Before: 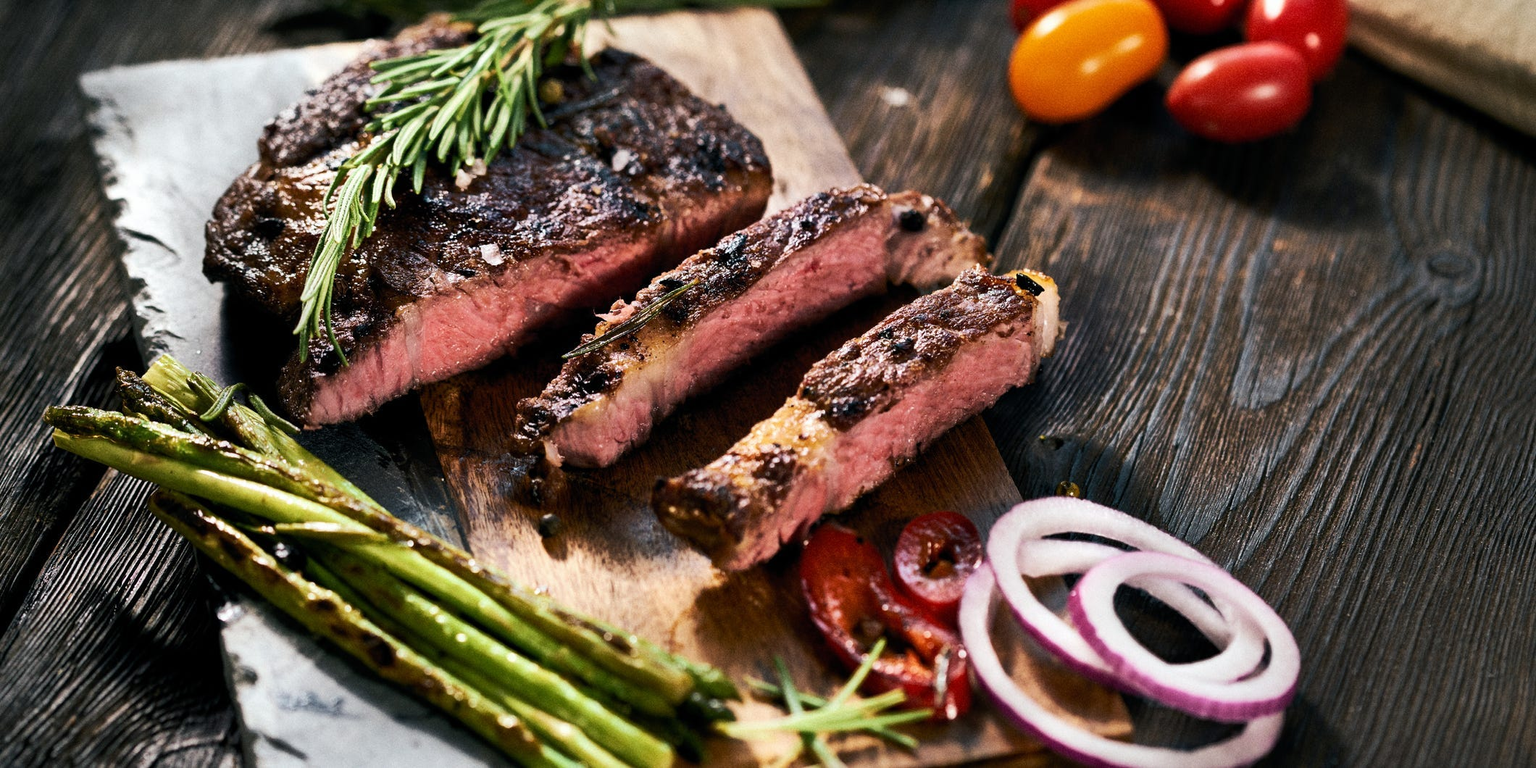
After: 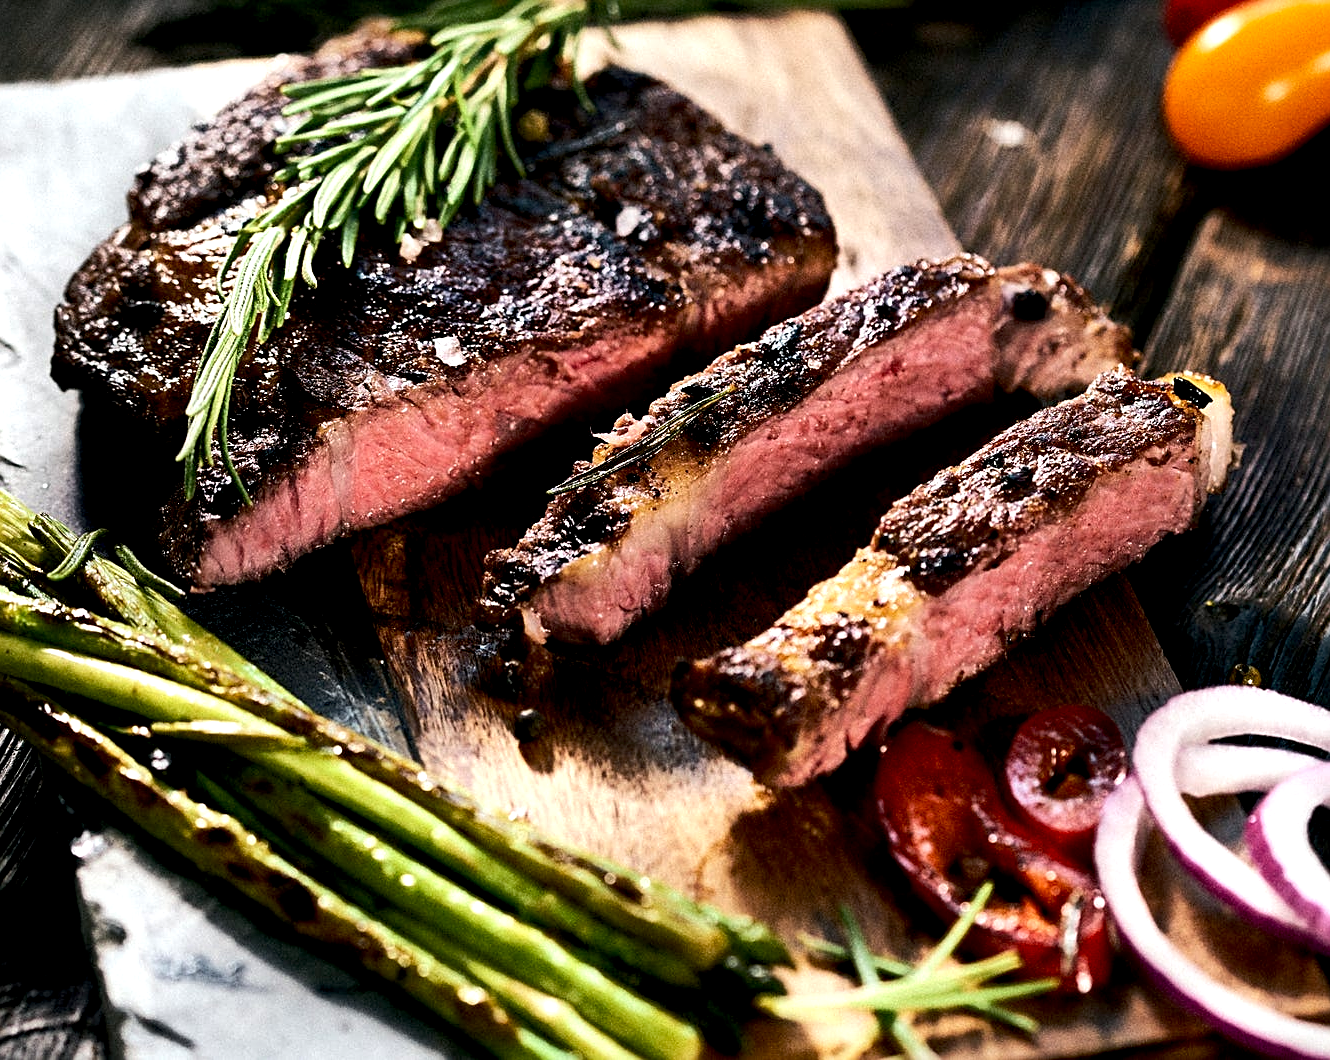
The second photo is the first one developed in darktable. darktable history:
sharpen: on, module defaults
tone equalizer: -8 EV -0.412 EV, -7 EV -0.376 EV, -6 EV -0.337 EV, -5 EV -0.203 EV, -3 EV 0.255 EV, -2 EV 0.322 EV, -1 EV 0.402 EV, +0 EV 0.432 EV, edges refinement/feathering 500, mask exposure compensation -1.57 EV, preserve details no
crop: left 10.808%, right 26.436%
exposure: black level correction 0.01, exposure 0.016 EV, compensate exposure bias true, compensate highlight preservation false
